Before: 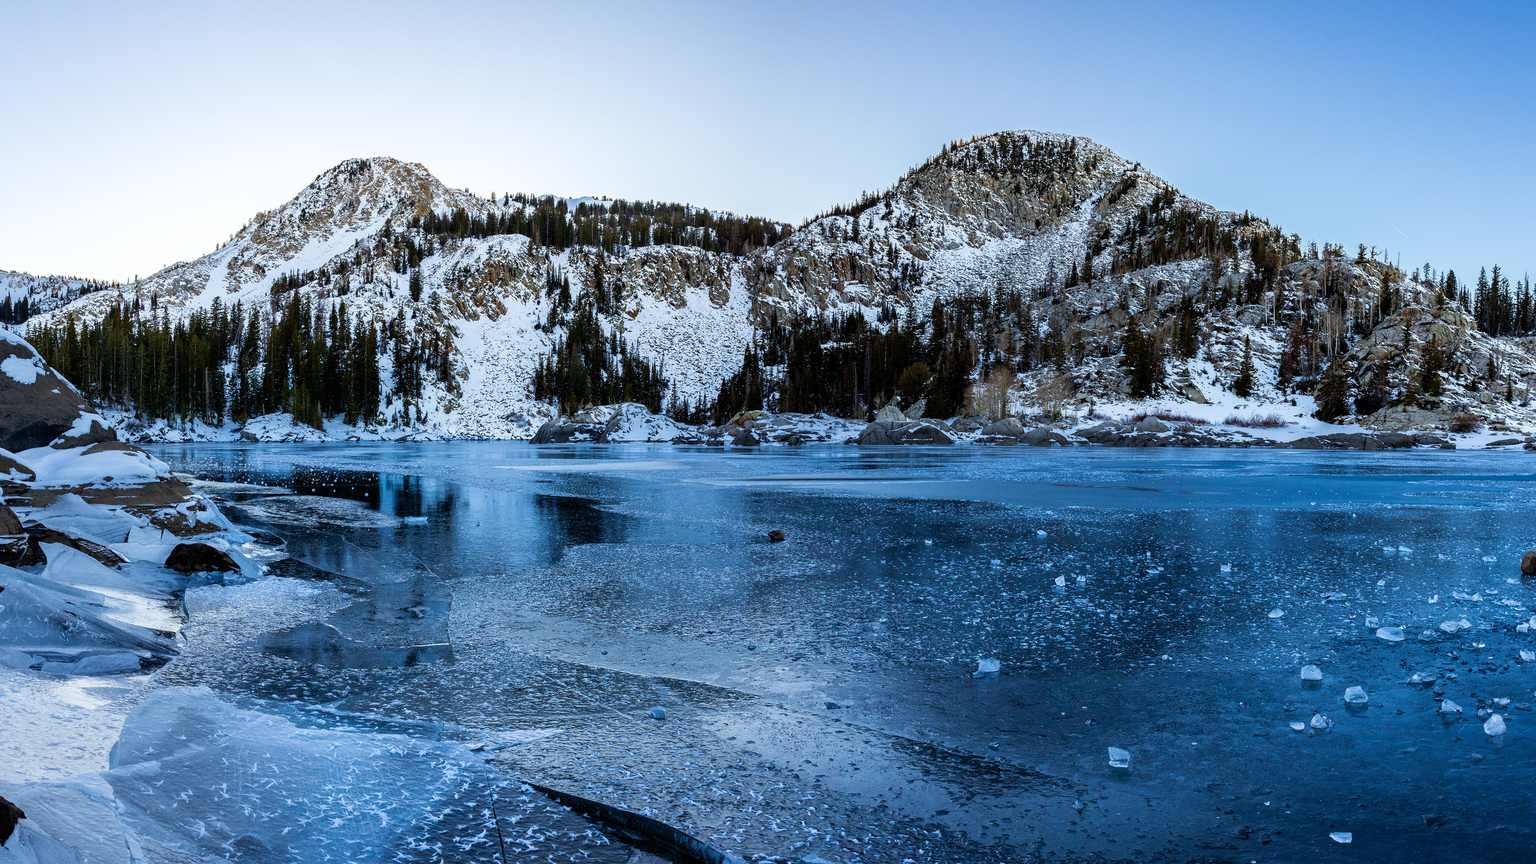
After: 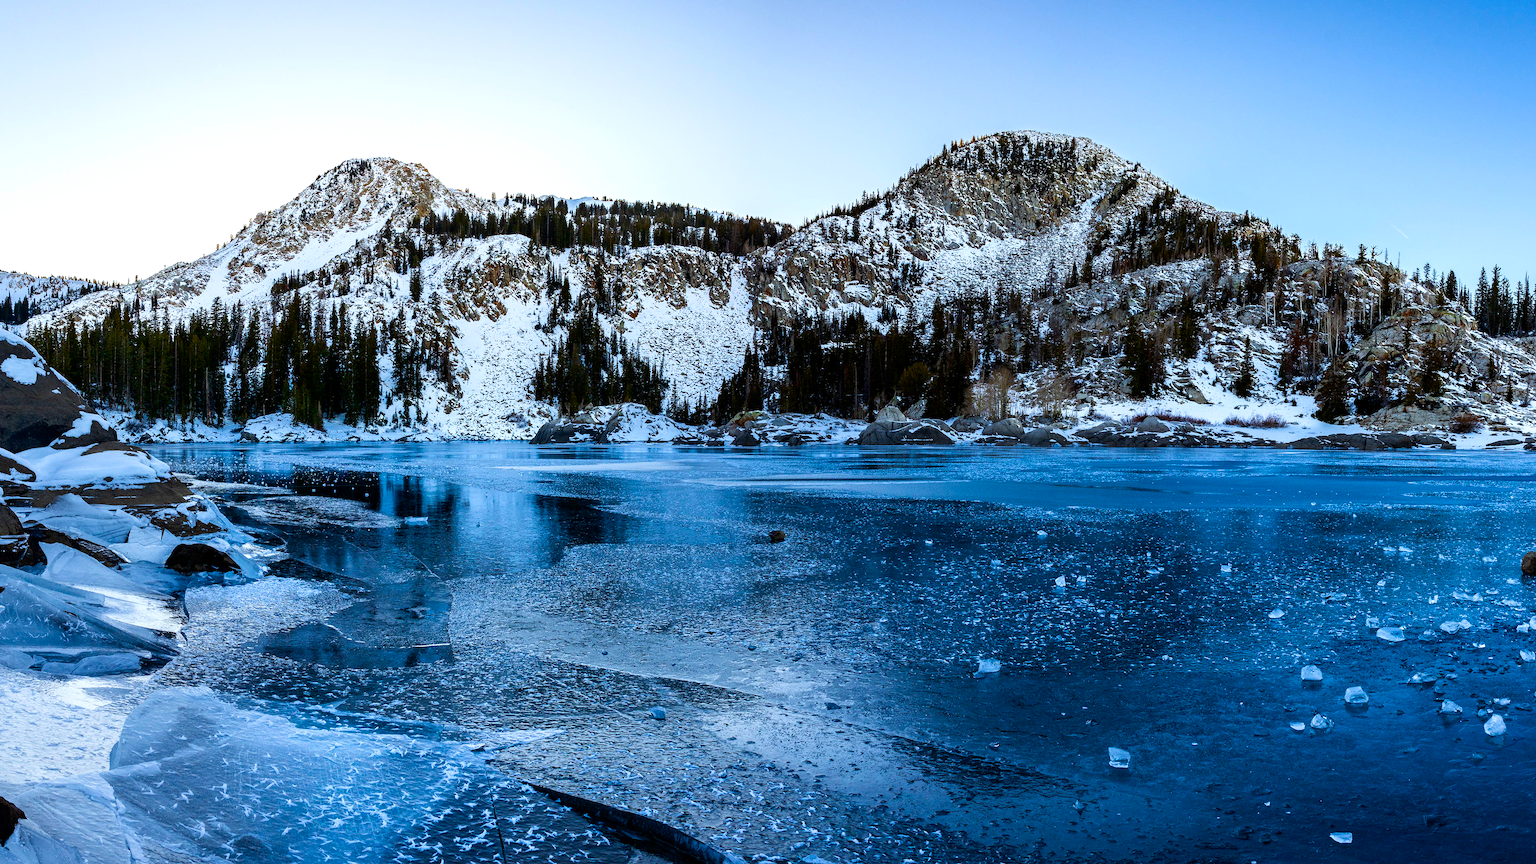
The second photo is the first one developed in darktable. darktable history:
contrast brightness saturation: contrast 0.13, brightness -0.05, saturation 0.16
levels: levels [0, 0.476, 0.951]
